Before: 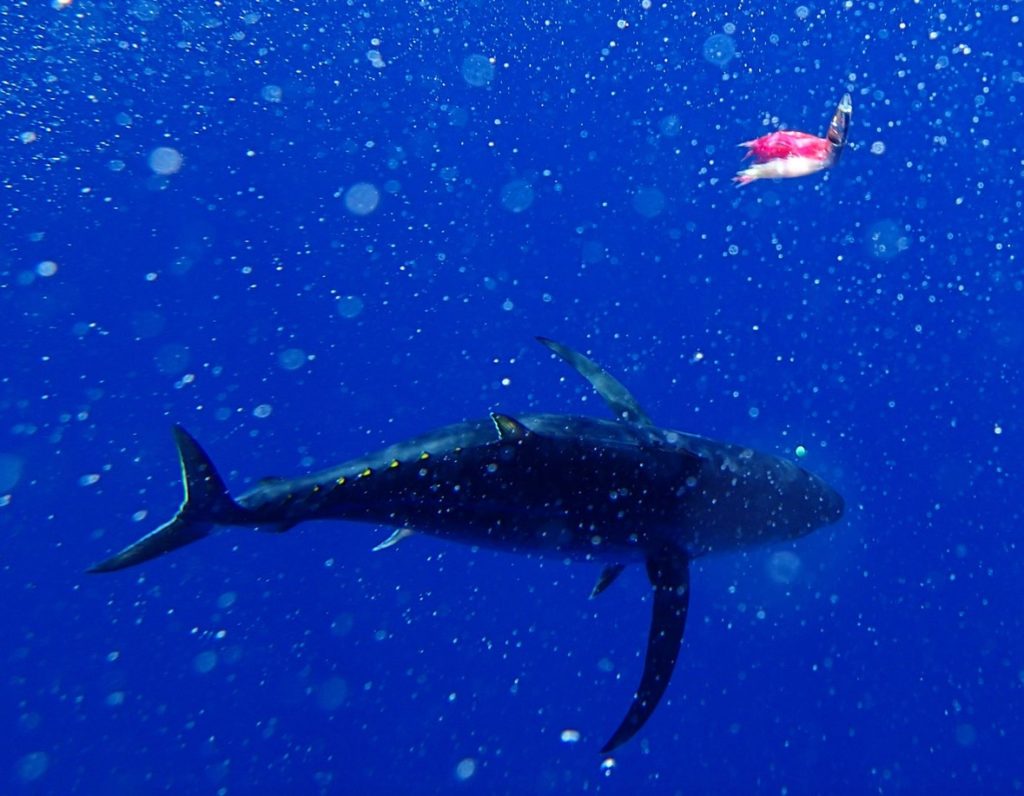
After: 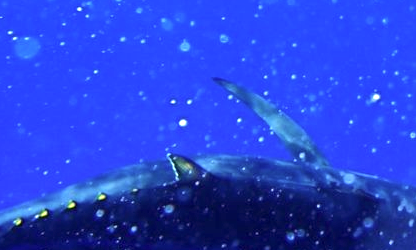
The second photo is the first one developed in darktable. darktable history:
shadows and highlights: shadows 36.85, highlights -28.05, soften with gaussian
exposure: exposure 0.992 EV, compensate highlight preservation false
crop: left 31.621%, top 32.663%, right 27.698%, bottom 35.836%
